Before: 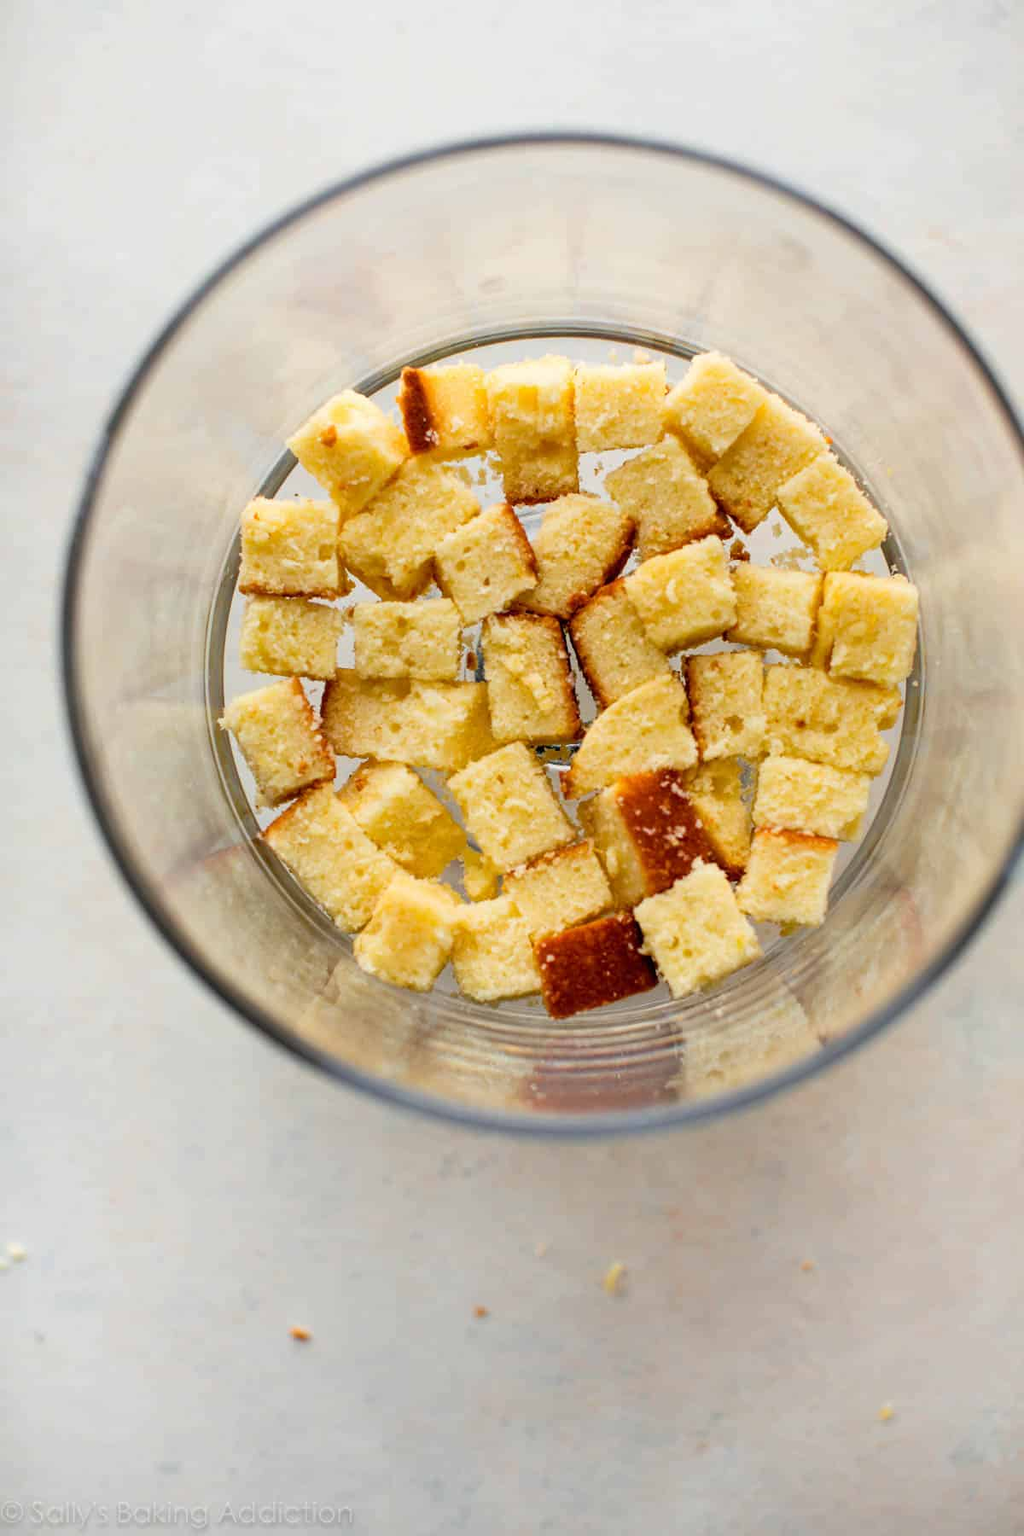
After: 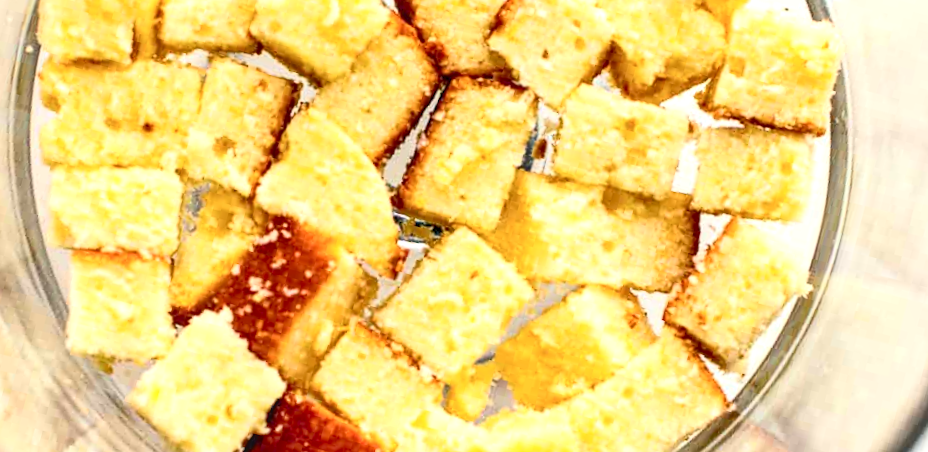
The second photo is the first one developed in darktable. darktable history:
local contrast: on, module defaults
crop and rotate: angle 16.12°, top 30.835%, bottom 35.653%
contrast brightness saturation: contrast 0.28
exposure: exposure 0.648 EV, compensate highlight preservation false
tone equalizer: -7 EV 0.15 EV, -6 EV 0.6 EV, -5 EV 1.15 EV, -4 EV 1.33 EV, -3 EV 1.15 EV, -2 EV 0.6 EV, -1 EV 0.15 EV, mask exposure compensation -0.5 EV
rotate and perspective: rotation 2.17°, automatic cropping off
